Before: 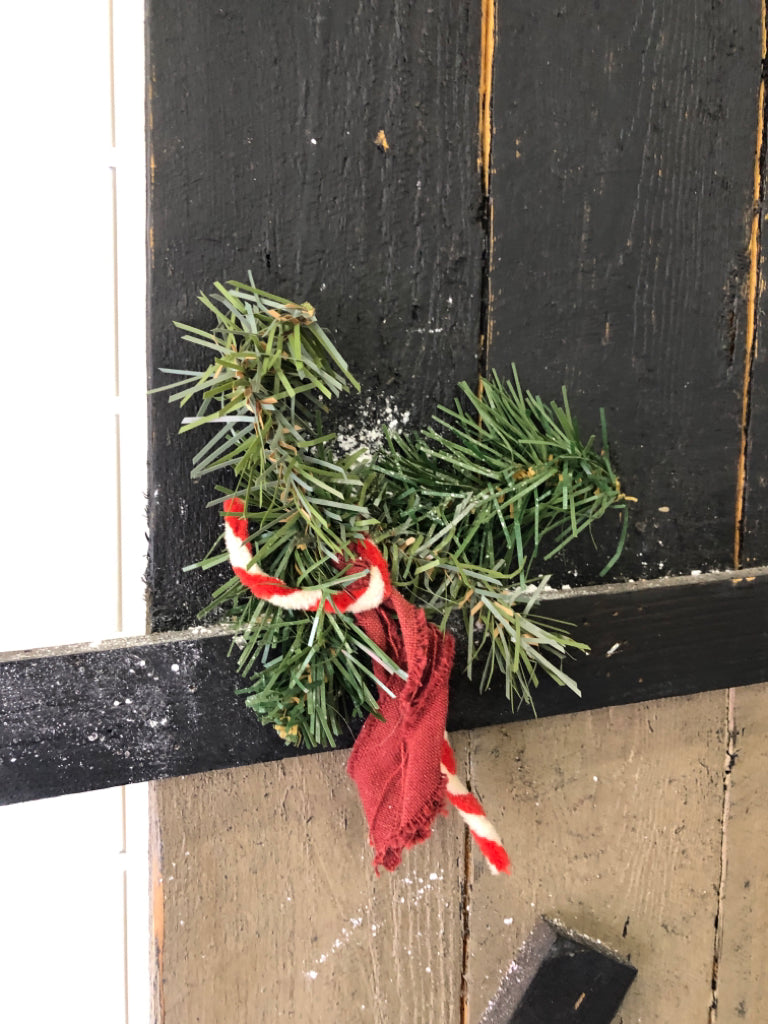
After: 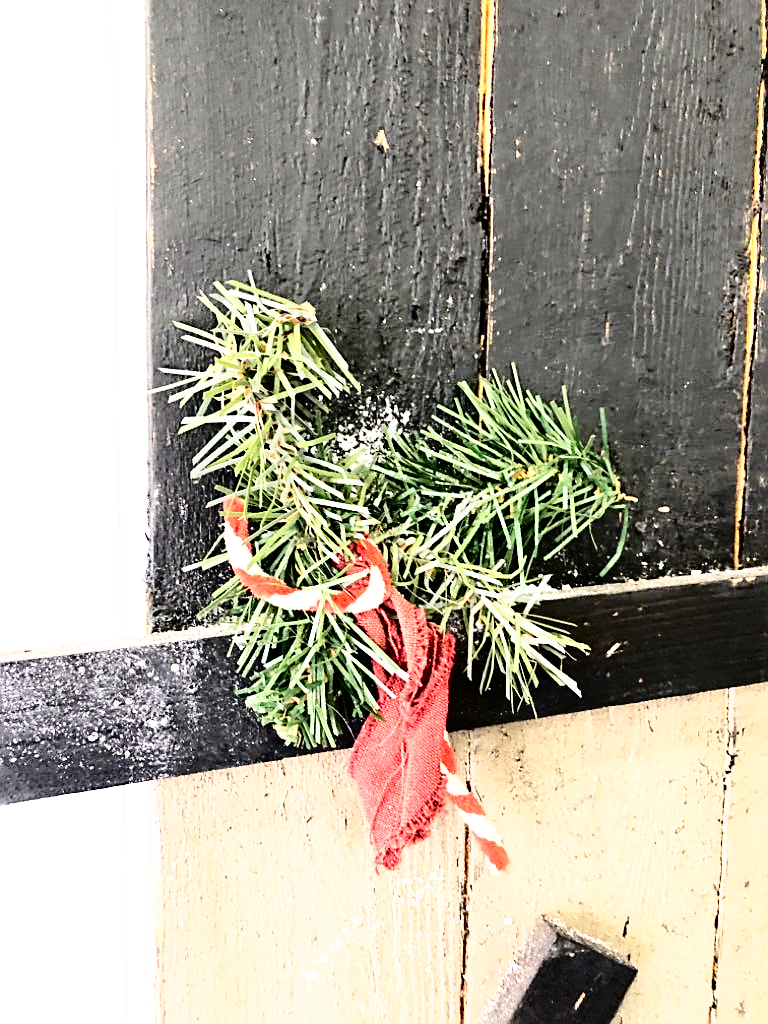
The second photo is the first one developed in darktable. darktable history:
contrast brightness saturation: contrast 0.078, saturation 0.022
tone curve: curves: ch0 [(0, 0) (0.003, 0.003) (0.011, 0.005) (0.025, 0.008) (0.044, 0.012) (0.069, 0.02) (0.1, 0.031) (0.136, 0.047) (0.177, 0.088) (0.224, 0.141) (0.277, 0.222) (0.335, 0.32) (0.399, 0.425) (0.468, 0.524) (0.543, 0.623) (0.623, 0.716) (0.709, 0.796) (0.801, 0.88) (0.898, 0.959) (1, 1)], color space Lab, independent channels, preserve colors none
exposure: exposure 0.196 EV, compensate exposure bias true, compensate highlight preservation false
base curve: curves: ch0 [(0, 0) (0.012, 0.01) (0.073, 0.168) (0.31, 0.711) (0.645, 0.957) (1, 1)], preserve colors none
sharpen: on, module defaults
